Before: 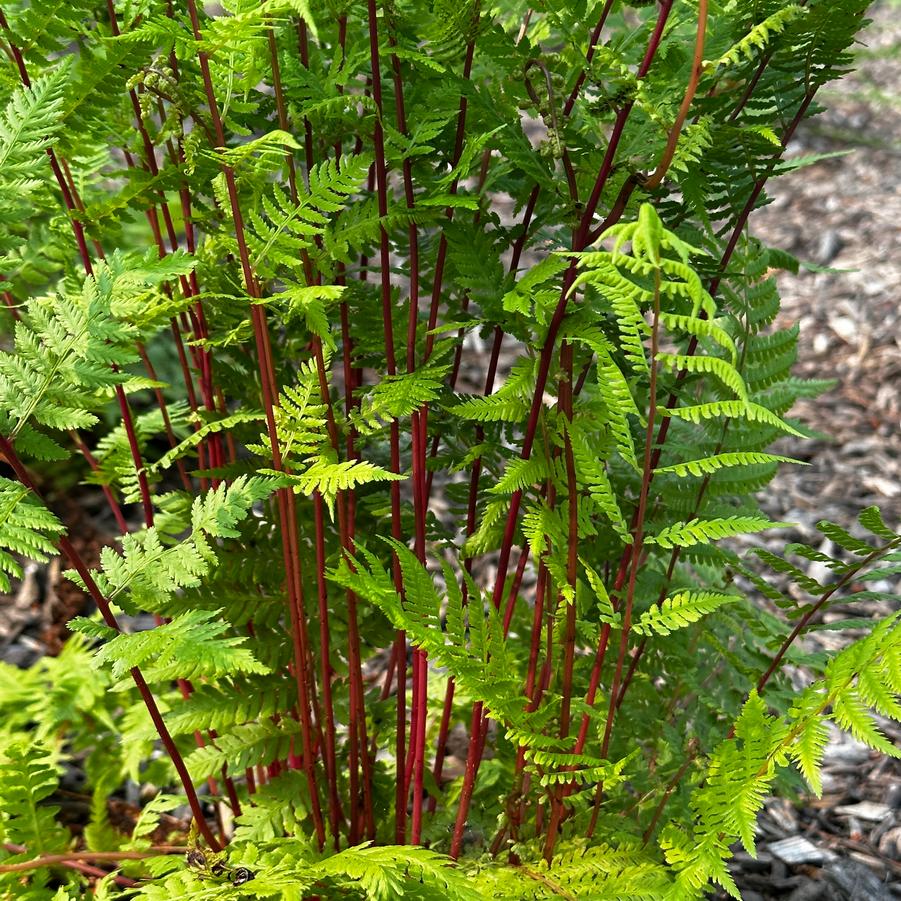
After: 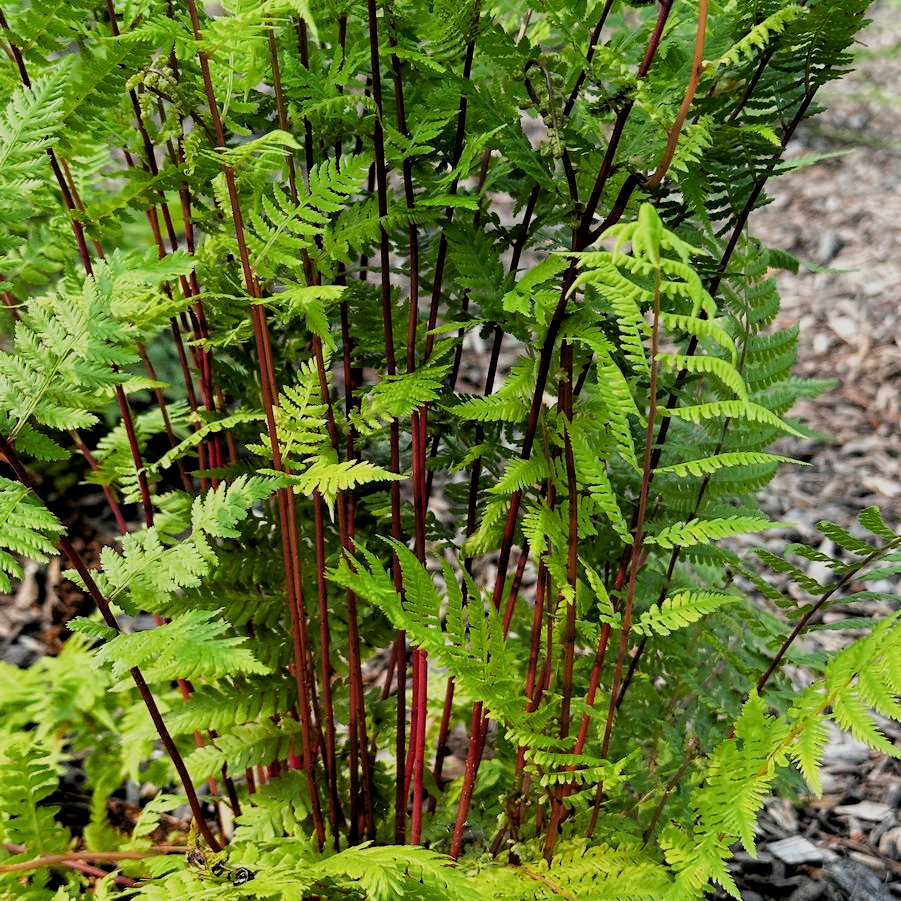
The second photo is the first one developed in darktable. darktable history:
filmic rgb: black relative exposure -7.65 EV, white relative exposure 4.56 EV, hardness 3.61
rgb levels: levels [[0.01, 0.419, 0.839], [0, 0.5, 1], [0, 0.5, 1]]
